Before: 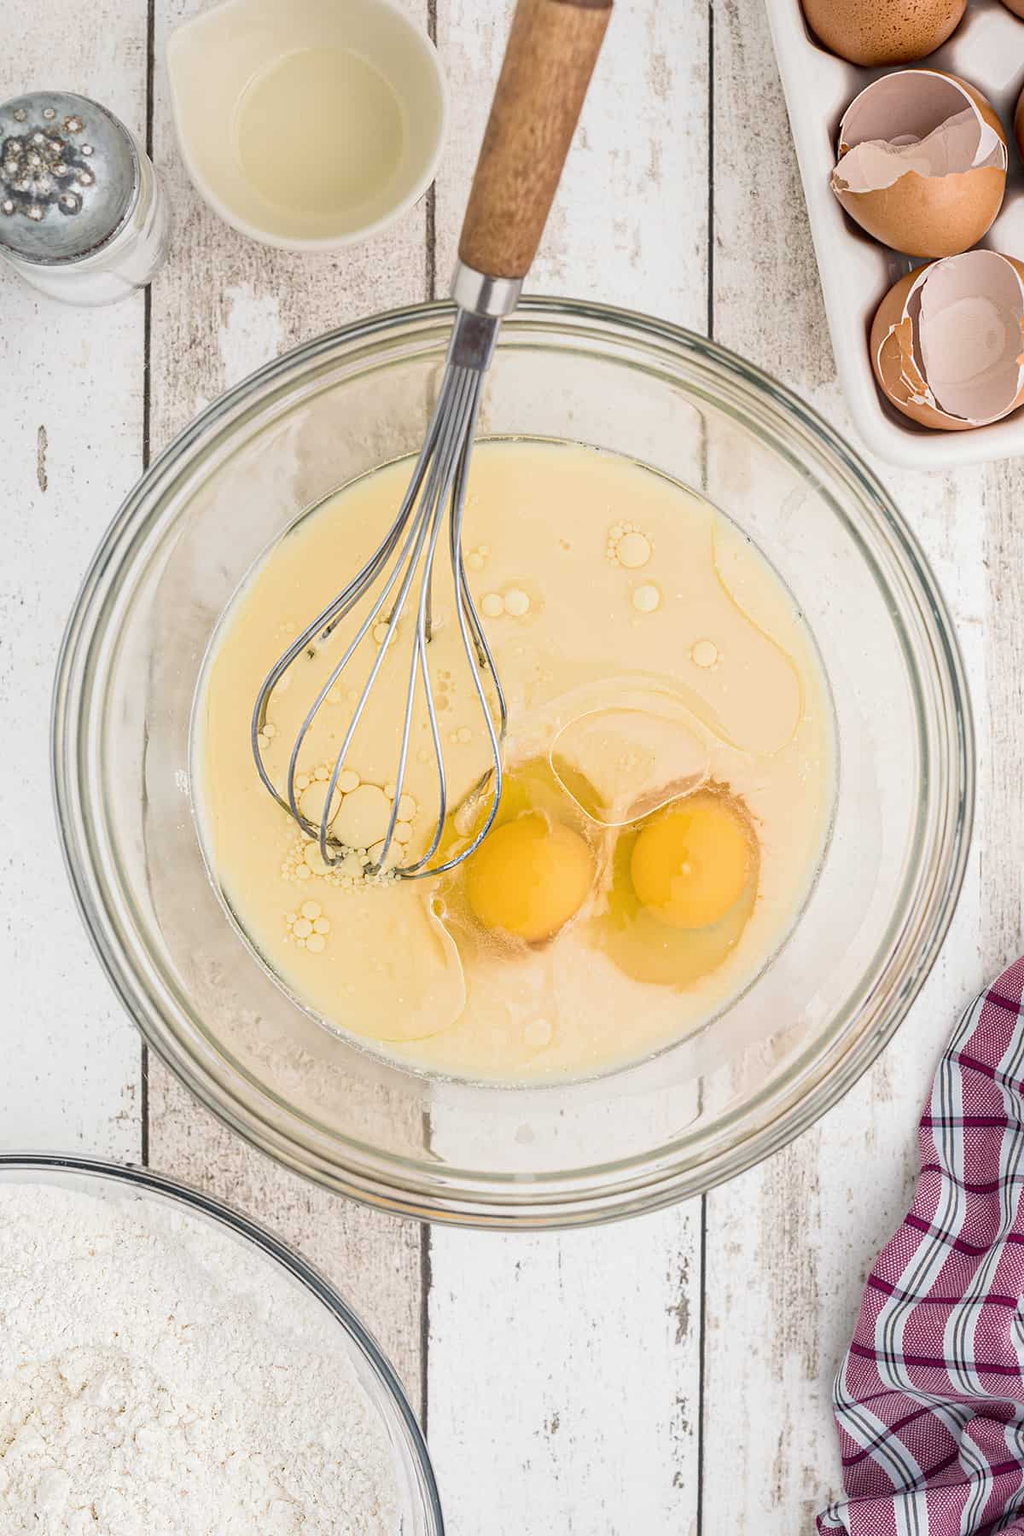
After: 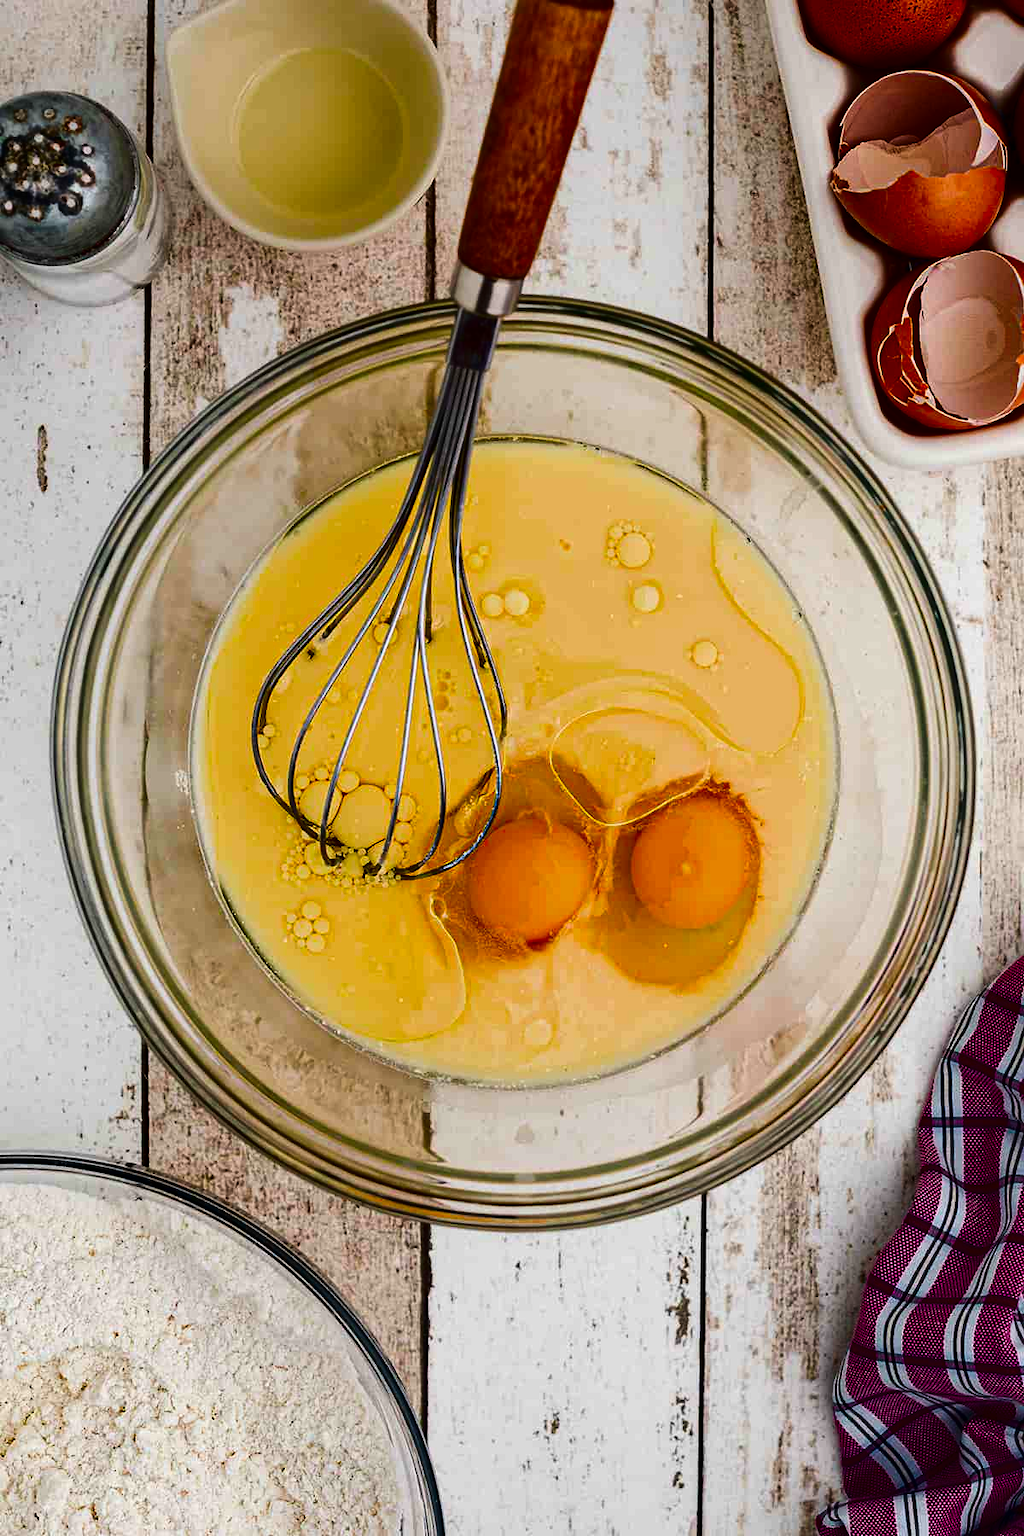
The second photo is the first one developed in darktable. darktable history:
contrast brightness saturation: brightness -1, saturation 1
tone curve: curves: ch0 [(0, 0) (0.004, 0.001) (0.133, 0.112) (0.325, 0.362) (0.832, 0.893) (1, 1)], color space Lab, linked channels, preserve colors none
